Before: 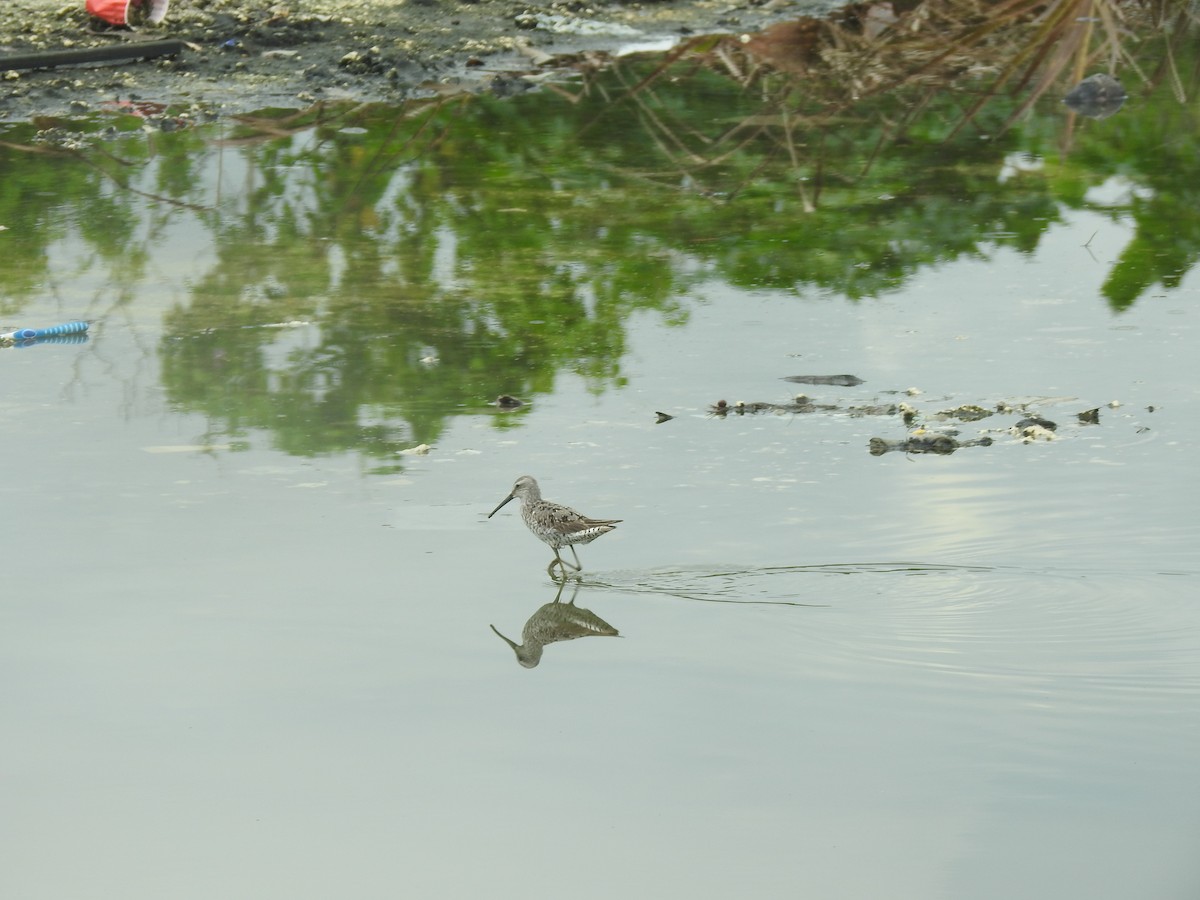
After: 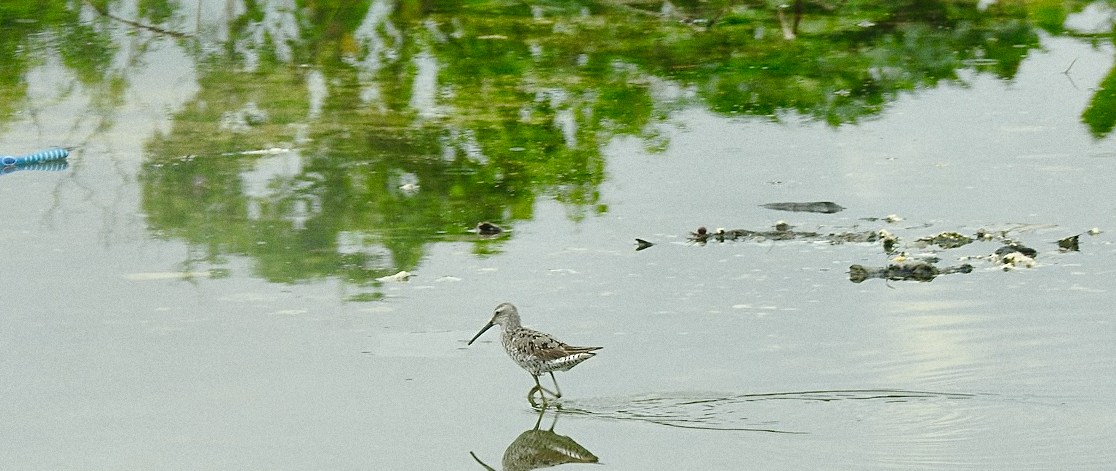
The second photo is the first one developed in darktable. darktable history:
crop: left 1.744%, top 19.225%, right 5.069%, bottom 28.357%
contrast brightness saturation: saturation 0.1
local contrast: mode bilateral grid, contrast 20, coarseness 50, detail 130%, midtone range 0.2
tone curve: curves: ch0 [(0, 0) (0.003, 0.048) (0.011, 0.048) (0.025, 0.048) (0.044, 0.049) (0.069, 0.048) (0.1, 0.052) (0.136, 0.071) (0.177, 0.109) (0.224, 0.157) (0.277, 0.233) (0.335, 0.32) (0.399, 0.404) (0.468, 0.496) (0.543, 0.582) (0.623, 0.653) (0.709, 0.738) (0.801, 0.811) (0.898, 0.895) (1, 1)], preserve colors none
grain: on, module defaults
sharpen: on, module defaults
